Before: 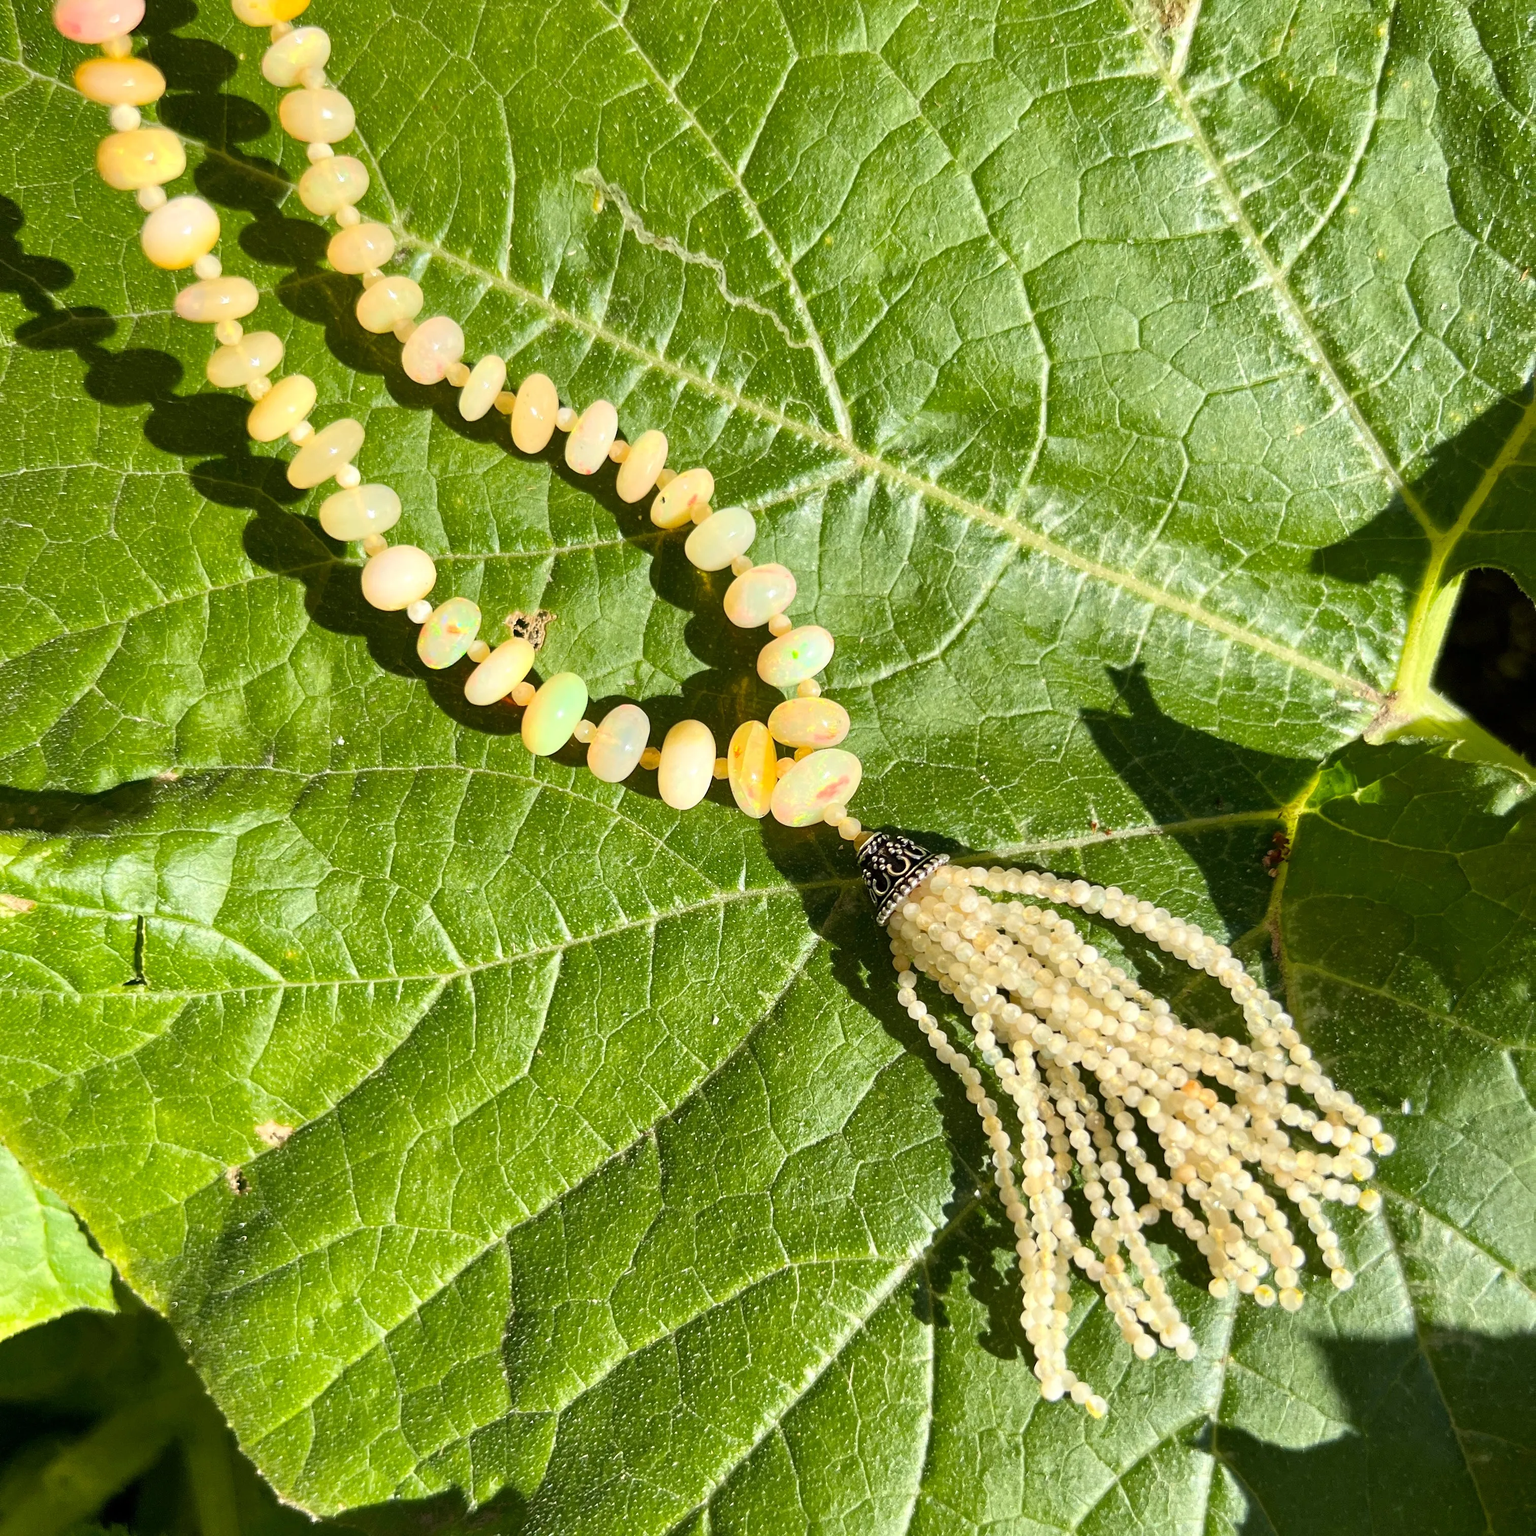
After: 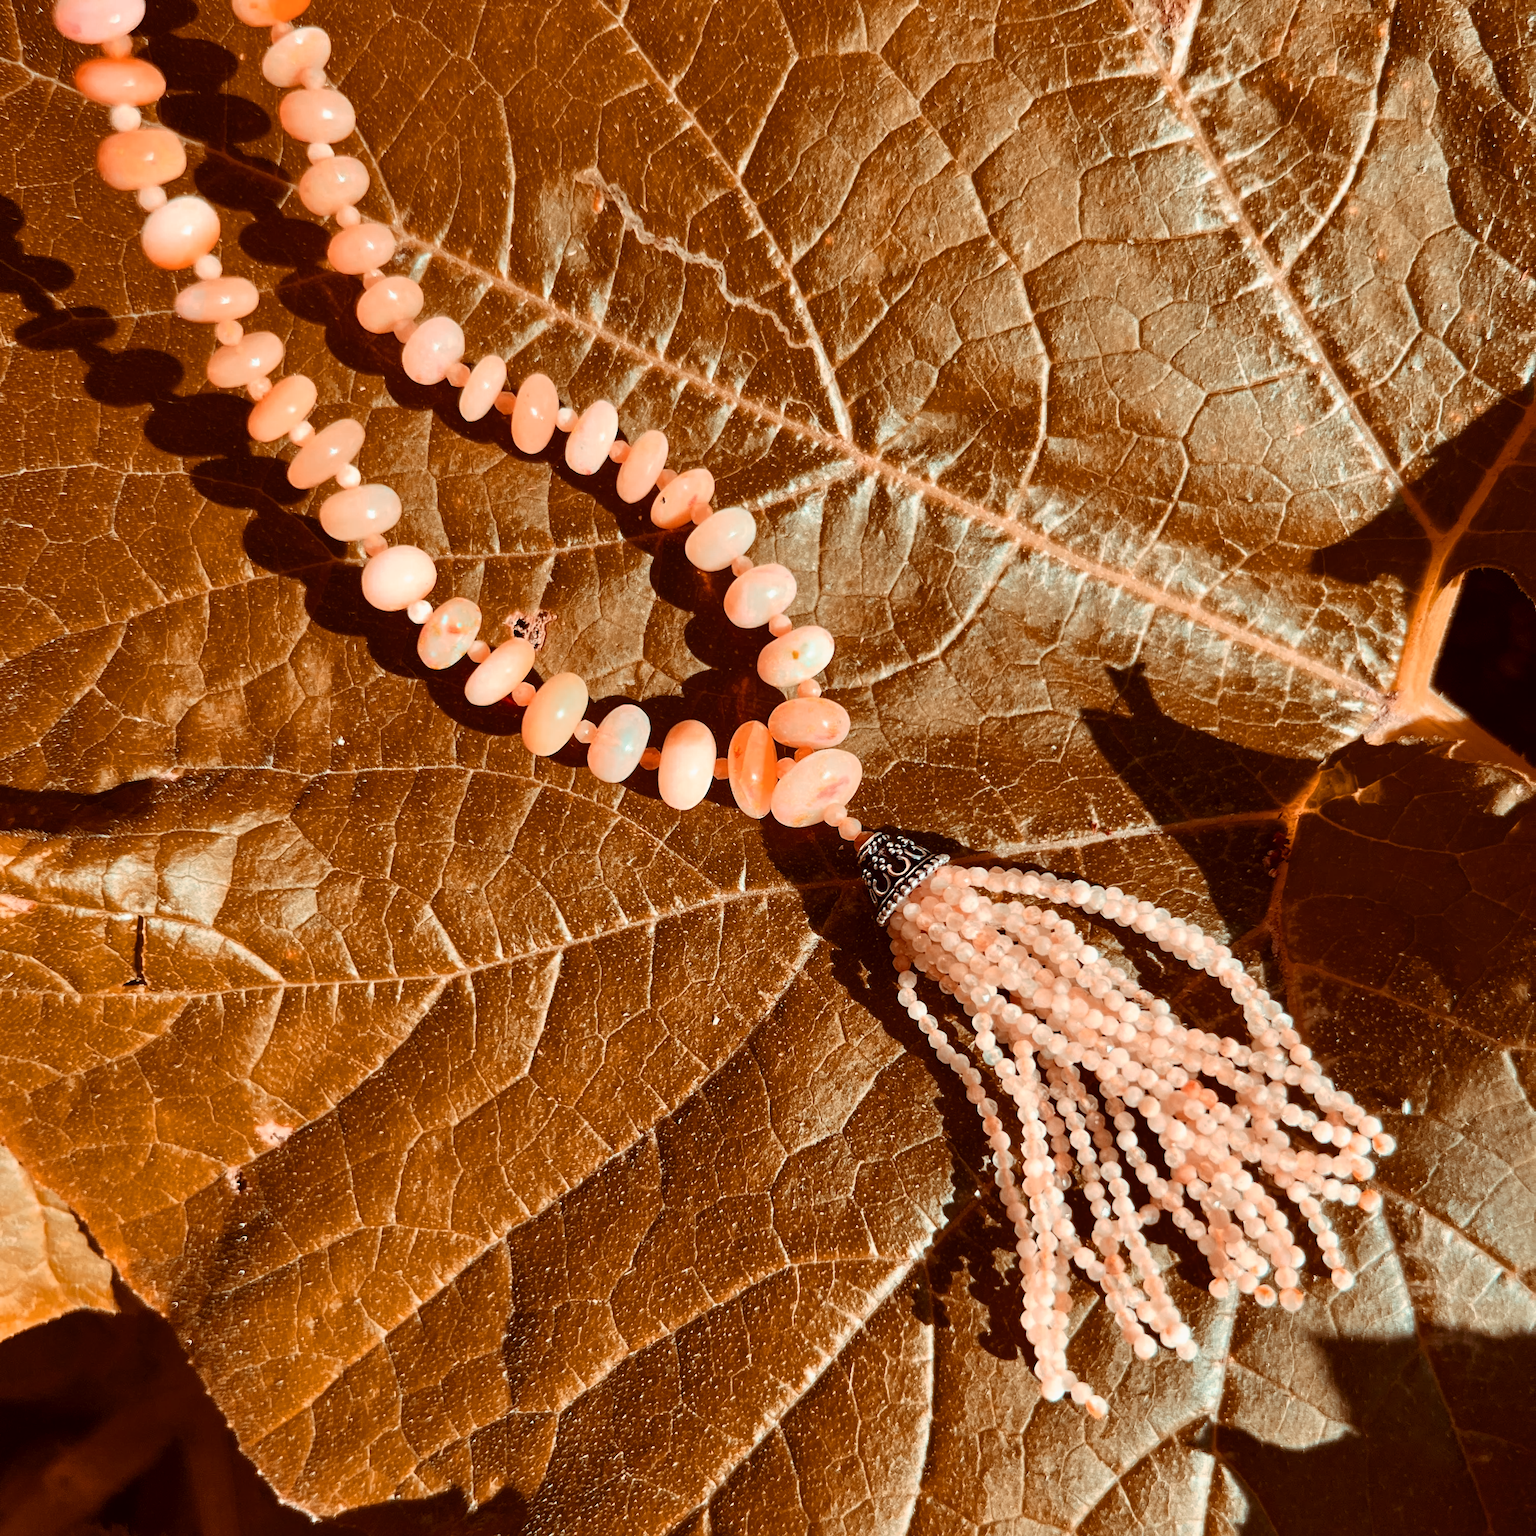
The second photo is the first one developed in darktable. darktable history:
color look up table: target L [88.49, 79.26, 51.05, 49.45, 36.75, 29.3, 198.45, 94.07, 90.31, 61.87, 58.48, 80.62, 58.1, 54.33, 65.05, 67, 49.98, 51.67, 61.17, 52.15, 40.13, 30.87, 86.01, 80.38, 80.6, 74.87, 62.99, 62.47, 64.13, 68.32, 47.29, 53.52, 29.02, 31.21, 42.72, 20.32, 17.75, 13.89, 11.03, 81.61, 81.69, 81.43, 81.51, 81.03, 81.98, 68.23, 70.05, 59.27, 53.12], target a [-10.64, -12, 25.37, -5.419, 5.263, 16.55, 0, -0.001, -11.44, 46.72, 45.97, -7.932, 53.97, 50.91, 13.31, -7.727, 54.36, 47.67, 24.18, 40.83, 46.53, 26.56, -10.65, -11.29, -11.16, -10.95, -19.77, 13.6, -10.75, -24.87, 5.751, -14.64, 10.41, 11.44, -1.246, 12.18, 12.78, 10.46, 10.25, -12.41, -18.03, -14.23, -14.15, -15.87, -16.8, -30.42, -32.38, -25.64, -20.71], target b [-0.969, -3.298, 46.72, 20.58, 28.07, 28.29, 0.001, 0.004, -0.523, 63.07, 61.06, -2.597, 57.26, 59.5, 10.59, -3.621, 57.43, 36.17, 3.747, 27.2, 40.19, 25.25, -1.749, -3.17, -3.144, -4.411, -22.86, -6.799, -24.37, -37.23, 3.764, -38, 6.459, -5.315, -34.59, 8.562, 7.814, 5.878, 6.761, -3.591, -6.223, -4.572, -4.558, -4.998, -7.13, -9.422, -26.01, -26.85, -21.44], num patches 49
tone curve: curves: ch0 [(0, 0) (0.003, 0.002) (0.011, 0.01) (0.025, 0.022) (0.044, 0.039) (0.069, 0.061) (0.1, 0.088) (0.136, 0.126) (0.177, 0.167) (0.224, 0.211) (0.277, 0.27) (0.335, 0.335) (0.399, 0.407) (0.468, 0.485) (0.543, 0.569) (0.623, 0.659) (0.709, 0.756) (0.801, 0.851) (0.898, 0.961) (1, 1)], preserve colors none
